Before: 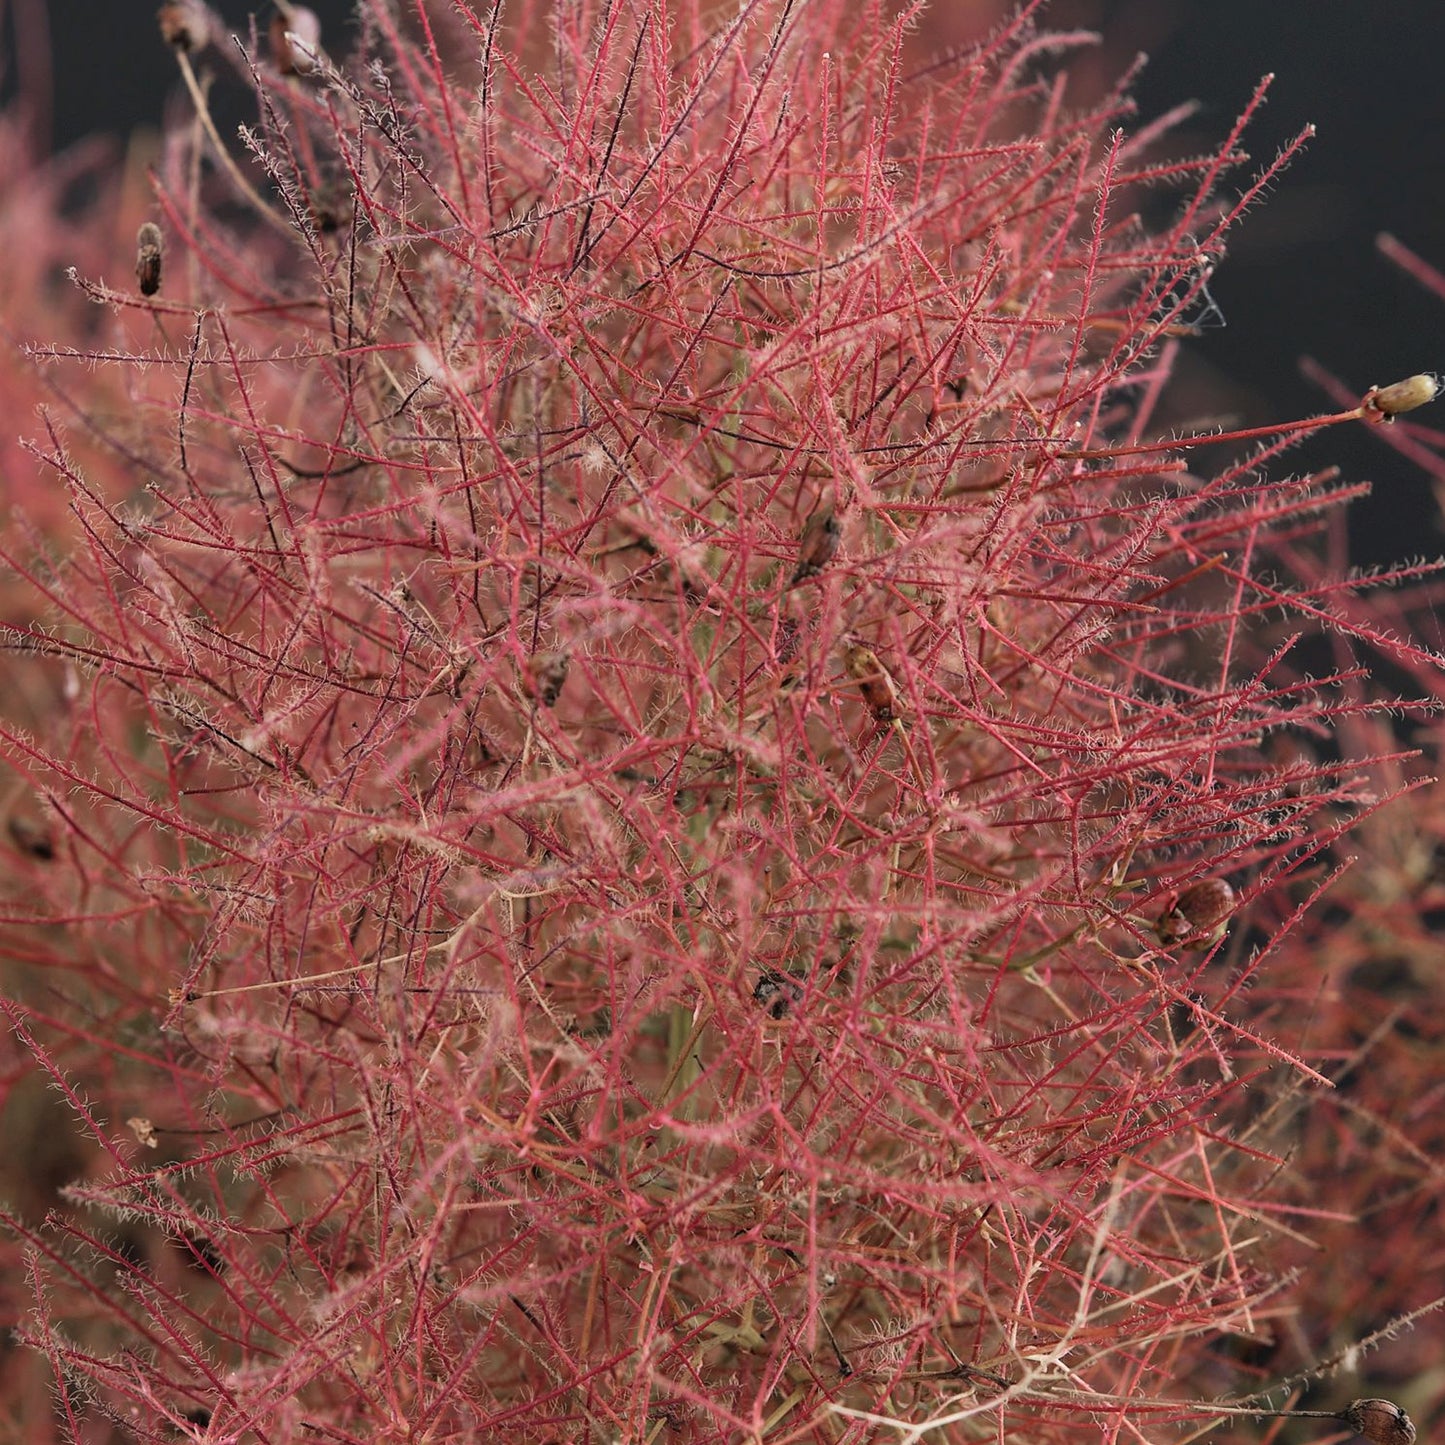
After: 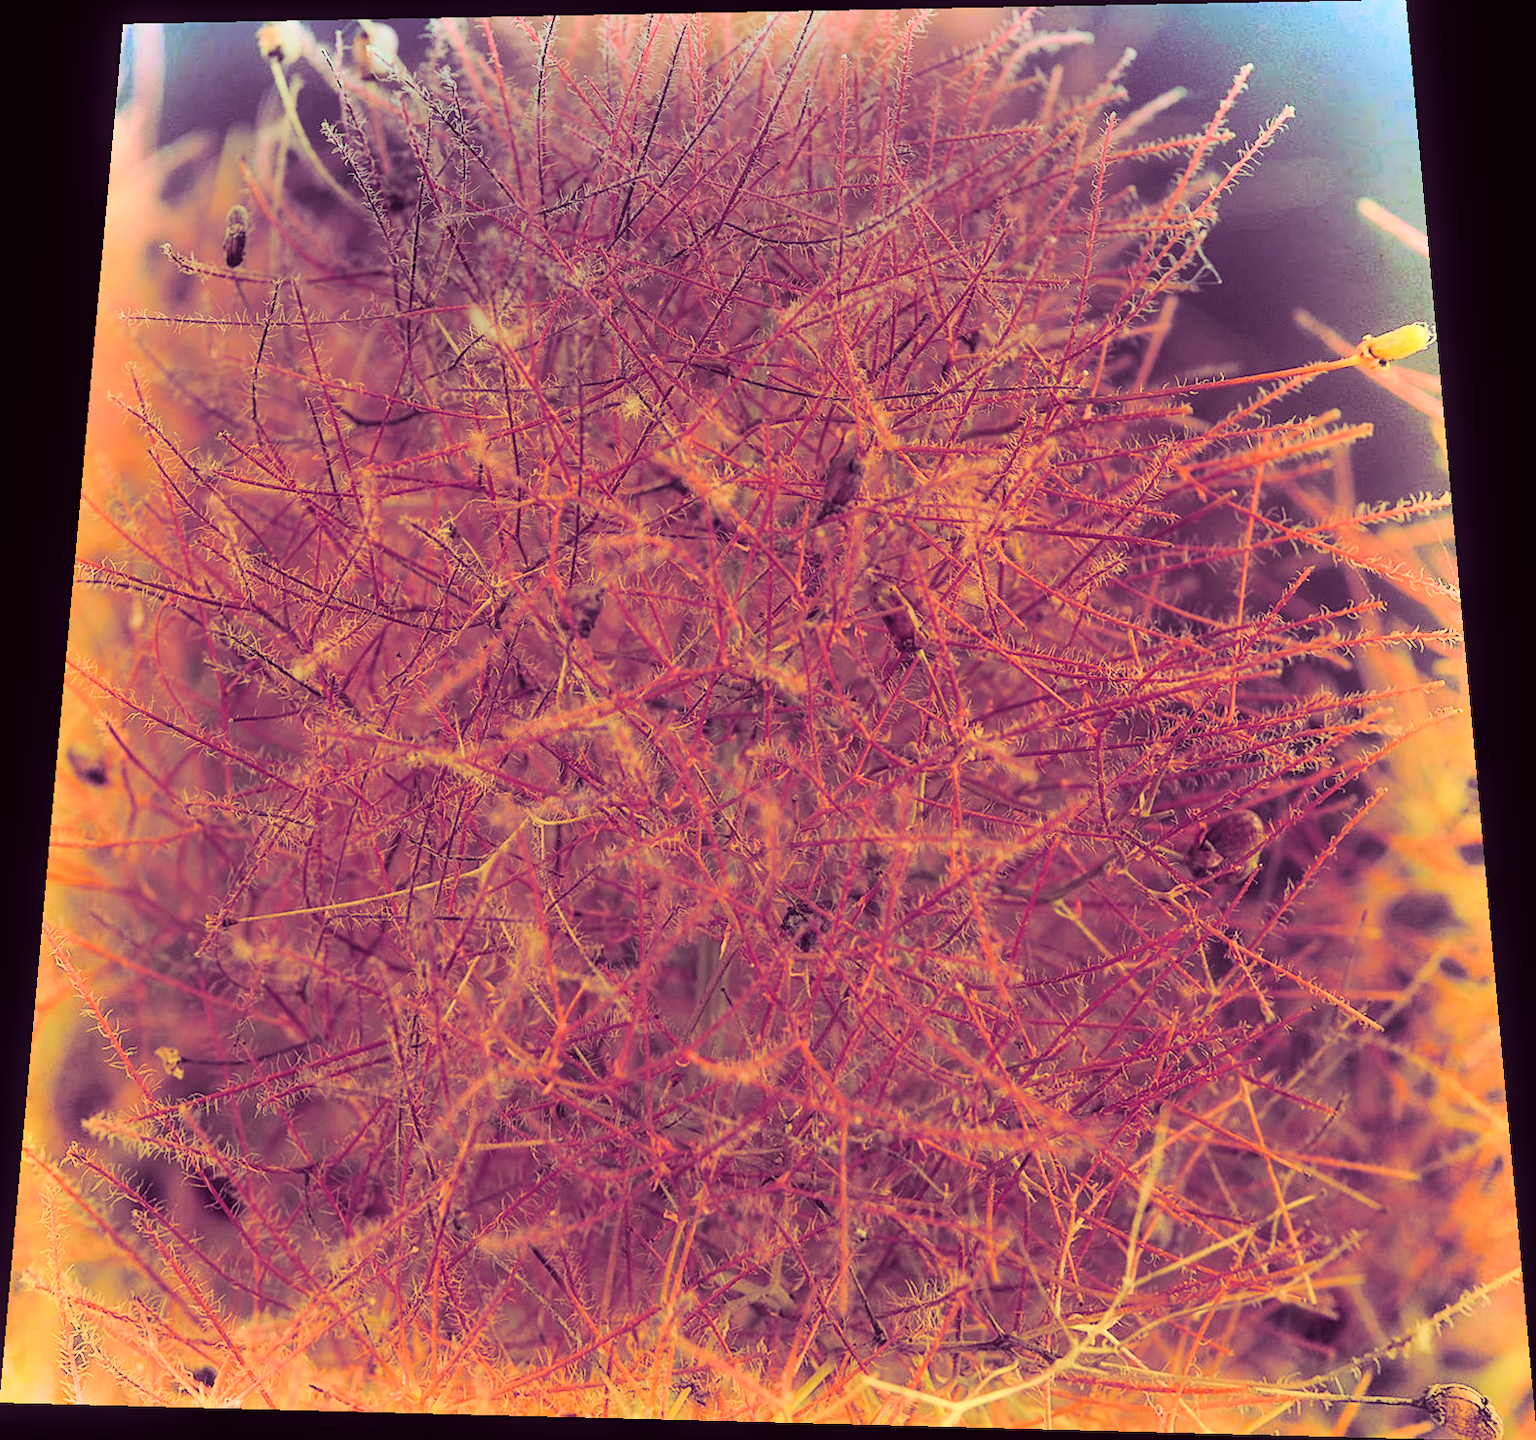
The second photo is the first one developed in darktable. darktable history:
exposure: black level correction 0.001, exposure 0.5 EV, compensate exposure bias true, compensate highlight preservation false
rotate and perspective: rotation 0.128°, lens shift (vertical) -0.181, lens shift (horizontal) -0.044, shear 0.001, automatic cropping off
graduated density: density 2.02 EV, hardness 44%, rotation 0.374°, offset 8.21, hue 208.8°, saturation 97%
shadows and highlights: radius 123.98, shadows 100, white point adjustment -3, highlights -100, highlights color adjustment 89.84%, soften with gaussian
split-toning: shadows › hue 277.2°, shadows › saturation 0.74
contrast equalizer: y [[0.5, 0.496, 0.435, 0.435, 0.496, 0.5], [0.5 ×6], [0.5 ×6], [0 ×6], [0 ×6]]
color correction: highlights a* -0.482, highlights b* 40, shadows a* 9.8, shadows b* -0.161
